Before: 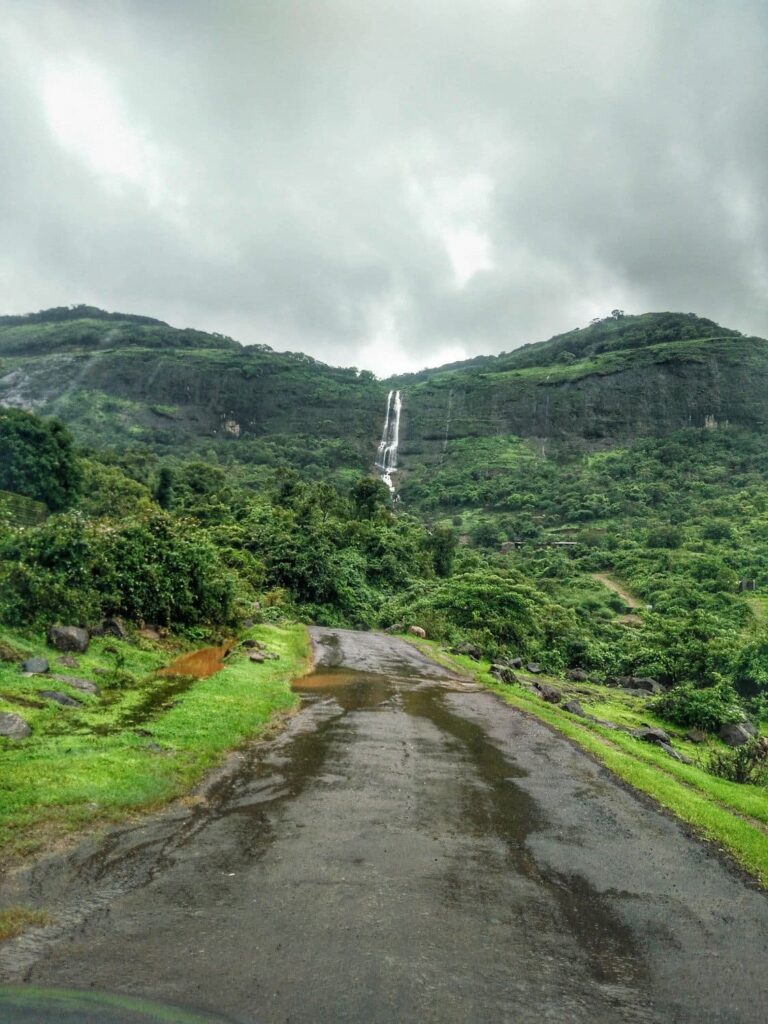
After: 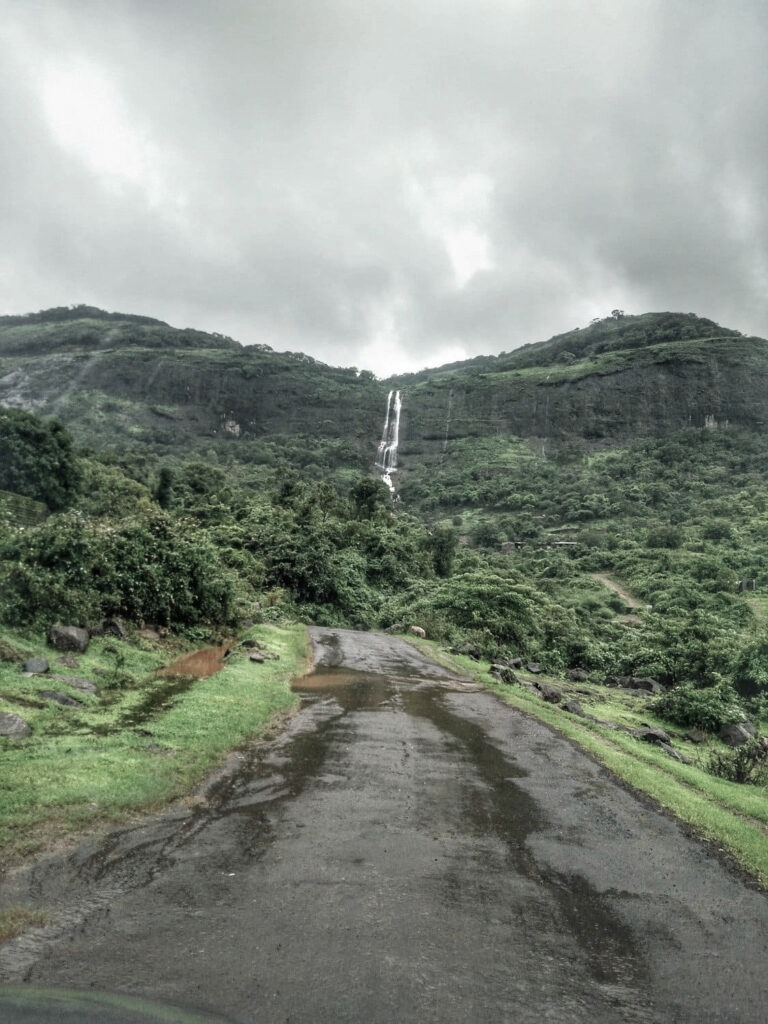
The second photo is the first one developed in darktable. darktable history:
tone equalizer: on, module defaults
sharpen: radius 5.325, amount 0.312, threshold 26.433
color balance rgb: linear chroma grading › global chroma -16.06%, perceptual saturation grading › global saturation -32.85%, global vibrance -23.56%
